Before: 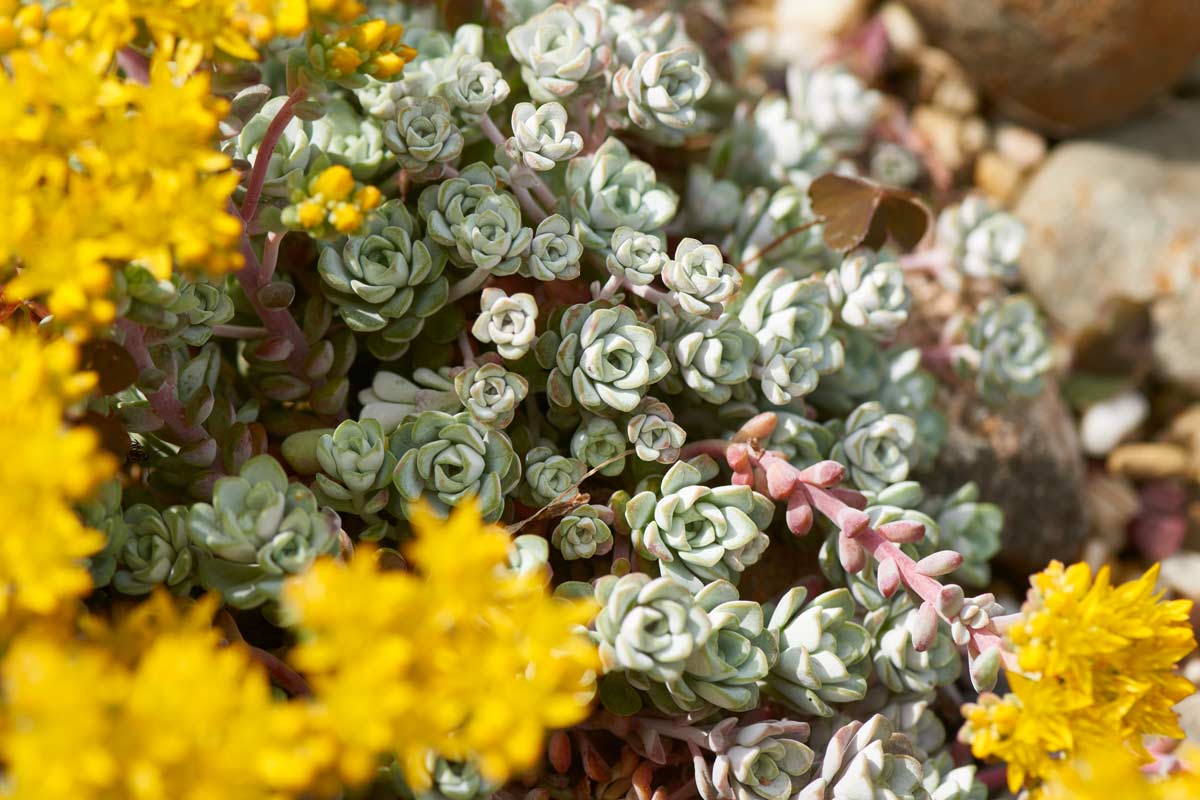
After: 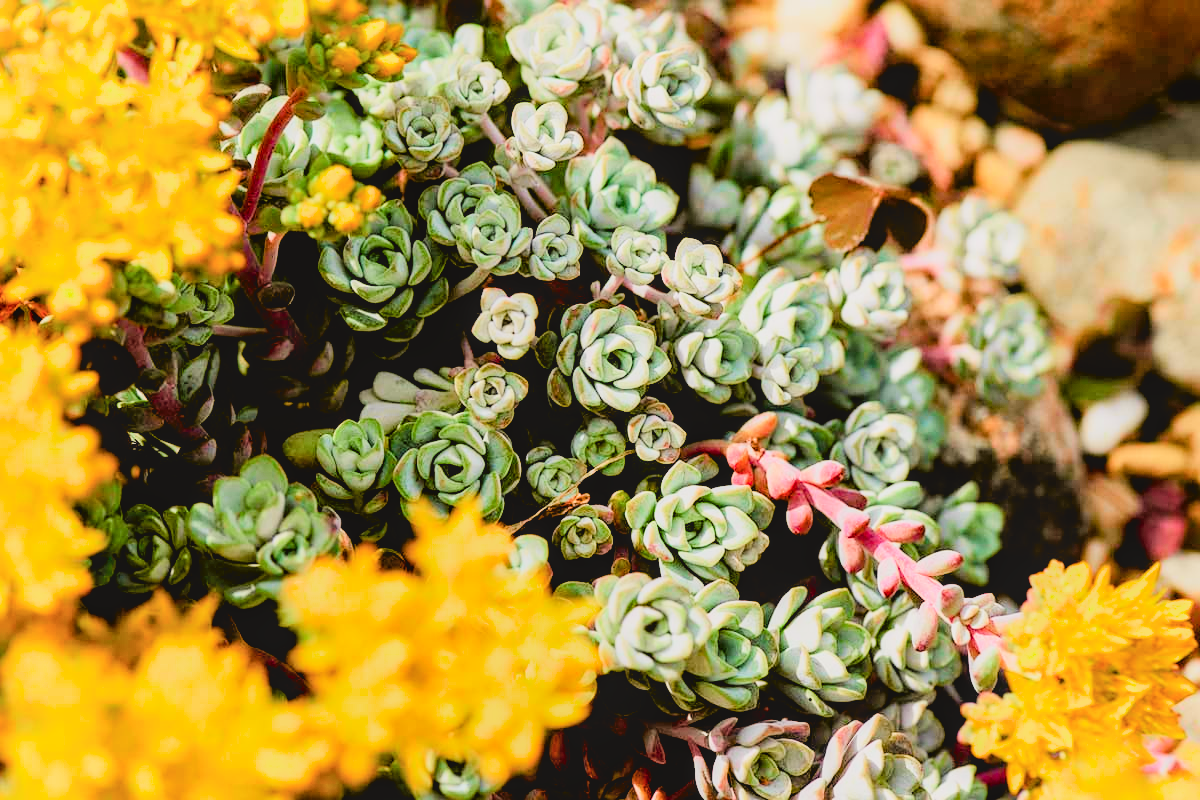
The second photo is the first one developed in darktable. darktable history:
color balance rgb: highlights gain › luminance 9.907%, global offset › luminance -0.43%, perceptual saturation grading › global saturation 0.844%, perceptual saturation grading › mid-tones 6.135%, perceptual saturation grading › shadows 72.306%
contrast brightness saturation: brightness 0.095, saturation 0.19
color correction: highlights b* 0.012
local contrast: detail 109%
sharpen: radius 1.313, amount 0.307, threshold 0.172
filmic rgb: black relative exposure -4.02 EV, white relative exposure 2.98 EV, hardness 2.99, contrast 1.509
tone curve: curves: ch0 [(0, 0.019) (0.066, 0.043) (0.189, 0.182) (0.368, 0.407) (0.501, 0.564) (0.677, 0.729) (0.851, 0.861) (0.997, 0.959)]; ch1 [(0, 0) (0.187, 0.121) (0.388, 0.346) (0.437, 0.409) (0.474, 0.472) (0.499, 0.501) (0.514, 0.515) (0.542, 0.557) (0.645, 0.686) (0.812, 0.856) (1, 1)]; ch2 [(0, 0) (0.246, 0.214) (0.421, 0.427) (0.459, 0.484) (0.5, 0.504) (0.518, 0.523) (0.529, 0.548) (0.56, 0.576) (0.607, 0.63) (0.744, 0.734) (0.867, 0.821) (0.993, 0.889)], color space Lab, independent channels, preserve colors none
